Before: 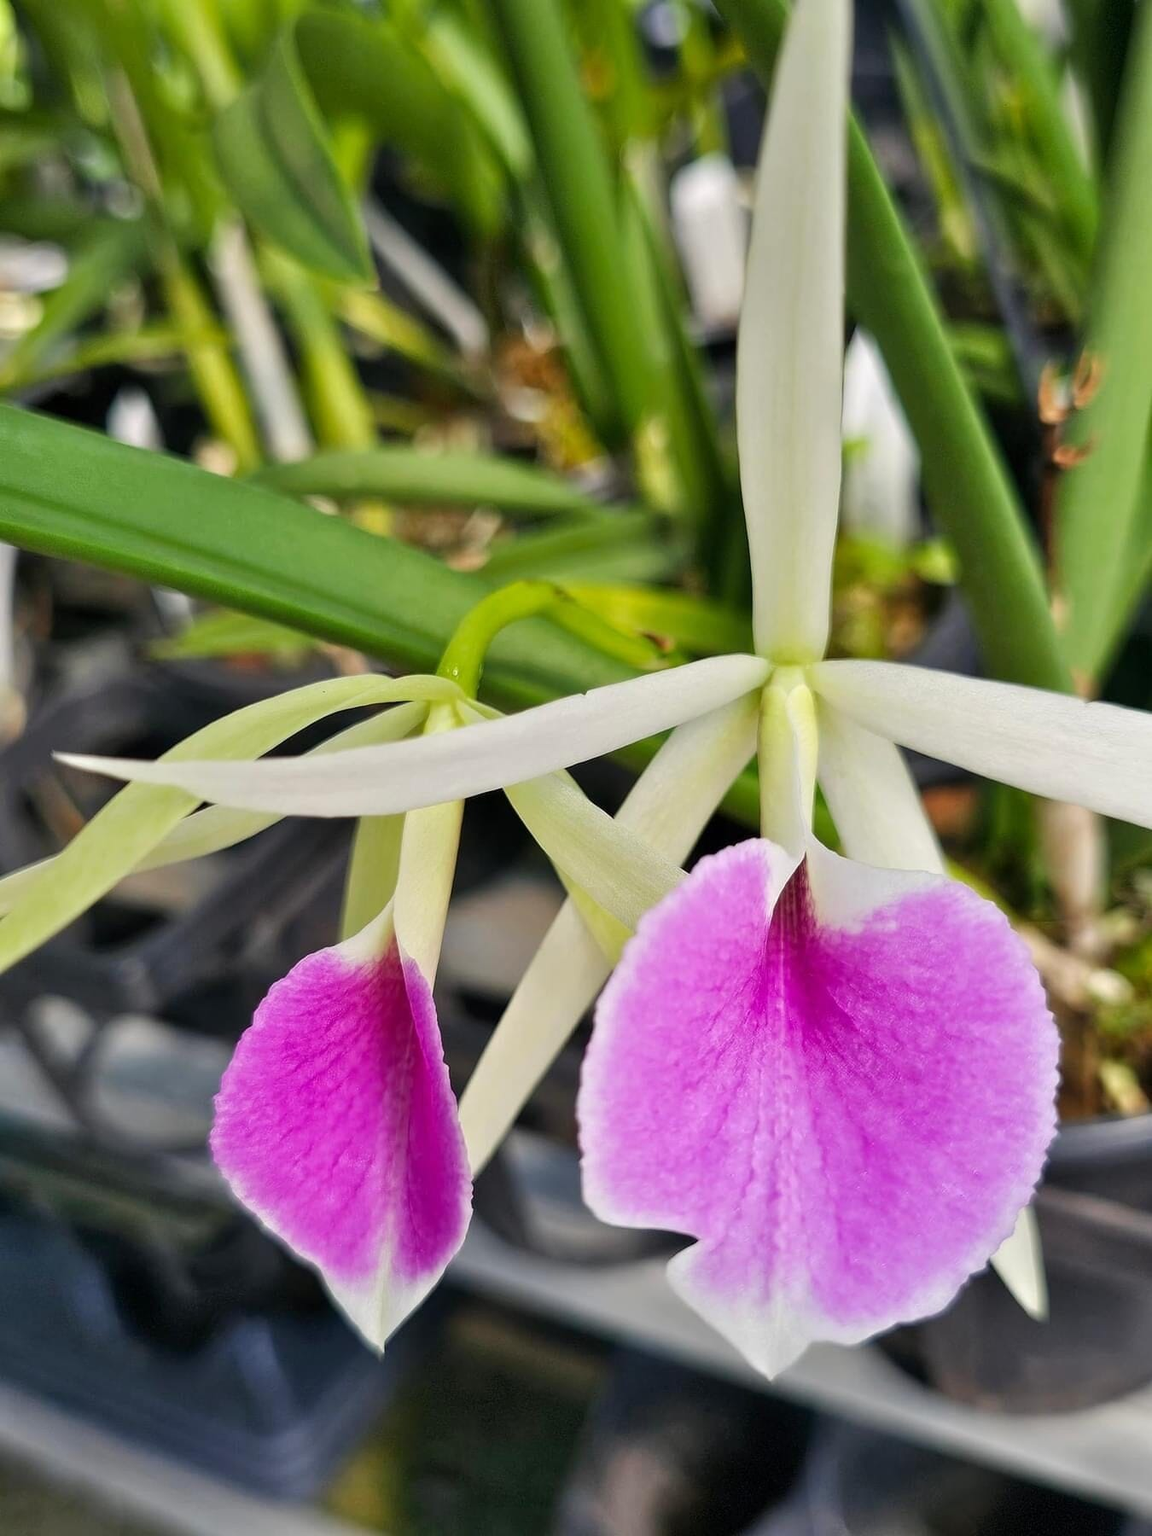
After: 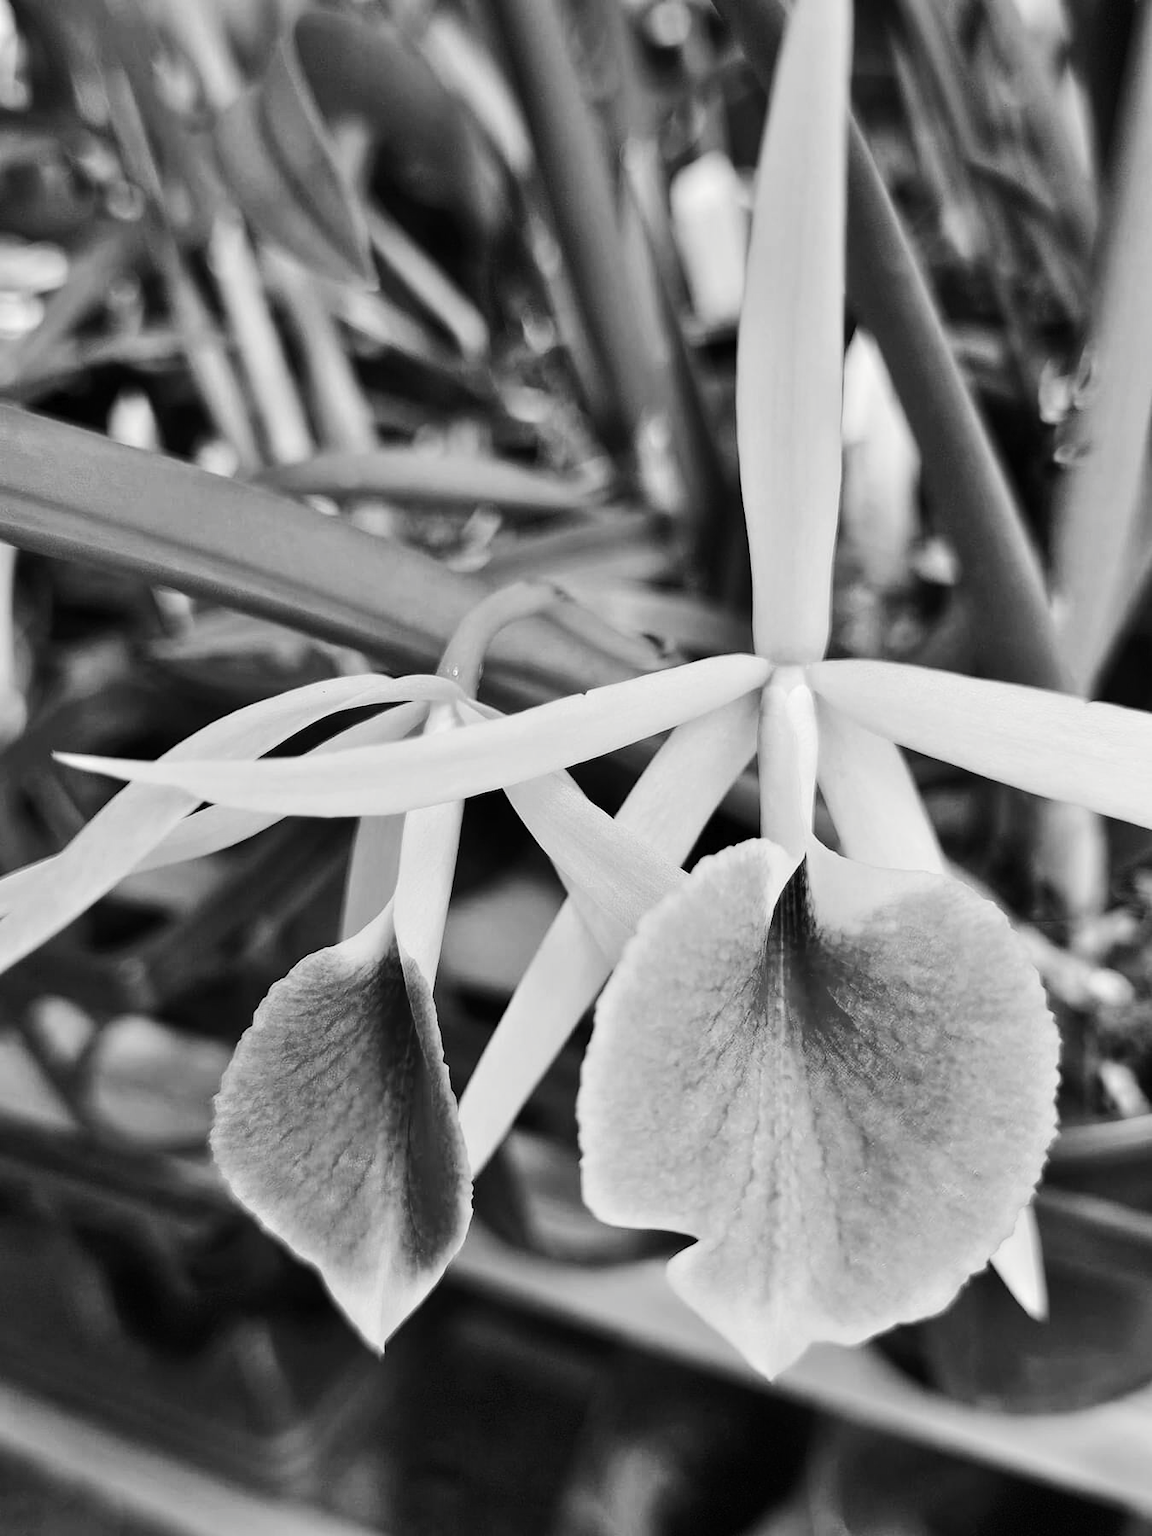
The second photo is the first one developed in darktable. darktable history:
tone curve: curves: ch0 [(0, 0) (0.003, 0.008) (0.011, 0.011) (0.025, 0.018) (0.044, 0.028) (0.069, 0.039) (0.1, 0.056) (0.136, 0.081) (0.177, 0.118) (0.224, 0.164) (0.277, 0.223) (0.335, 0.3) (0.399, 0.399) (0.468, 0.51) (0.543, 0.618) (0.623, 0.71) (0.709, 0.79) (0.801, 0.865) (0.898, 0.93) (1, 1)], preserve colors none
color look up table: target L [93.05, 101.26, 100.94, 85.98, 75.15, 81.69, 65.11, 54.5, 49.9, 49.37, 24.72, 3.967, 201.51, 93.05, 77.71, 65.11, 59.41, 55.28, 43.73, 43.19, 50.96, 33.81, 9.263, 26.5, 24.42, 4.68, 85.27, 74.42, 74.05, 64.36, 71.1, 62.72, 42.17, 55.54, 41.76, 30.59, 43.19, 34.03, 29.73, 15.64, 9.764, 3.967, 101.57, 101.57, 82.05, 78.43, 73.31, 41.96, 39.63], target a [-0.1, 0.001, 0.001, -0.003, -0.001, -0.002, 0, 0.001 ×4, 0, 0, -0.1, 0, 0, 0, 0.001 ×5, 0, 0.001, 0, 0, -0.001, -0.001, 0, 0, 0, 0.001 ×7, 0 ×4, 0.001, 0.001, 0, 0, 0, 0.001, 0.001], target b [1.232, -0.004, -0.004, 0.024, 0.022, 0.023, 0.002, -0.004 ×4, 0.001, -0.001, 1.232, 0.001, 0.002, 0.002, -0.004 ×4, -0.006, 0.003, -0.004, -0.002, 0, 0.002 ×5, -0.004, -0.006, -0.004, -0.006, -0.004, -0.004, -0.006, -0.002, -0.002, -0.001, 0.001, -0.004, -0.004, 0.001, 0.001, 0.002, -0.006, -0.004], num patches 49
